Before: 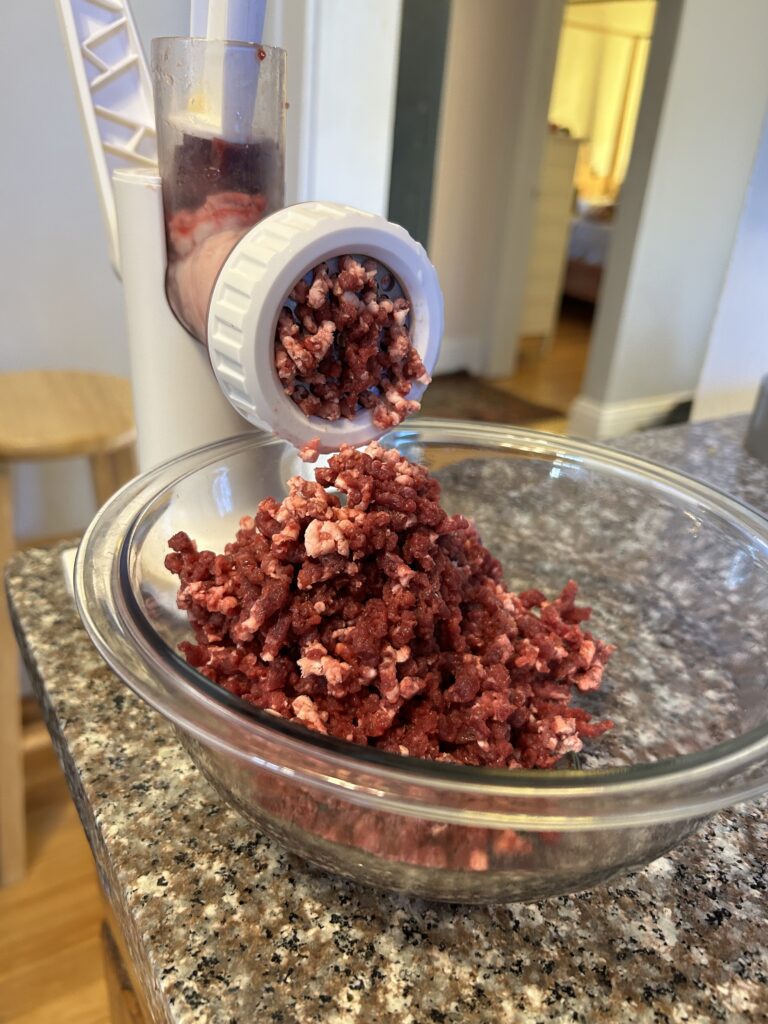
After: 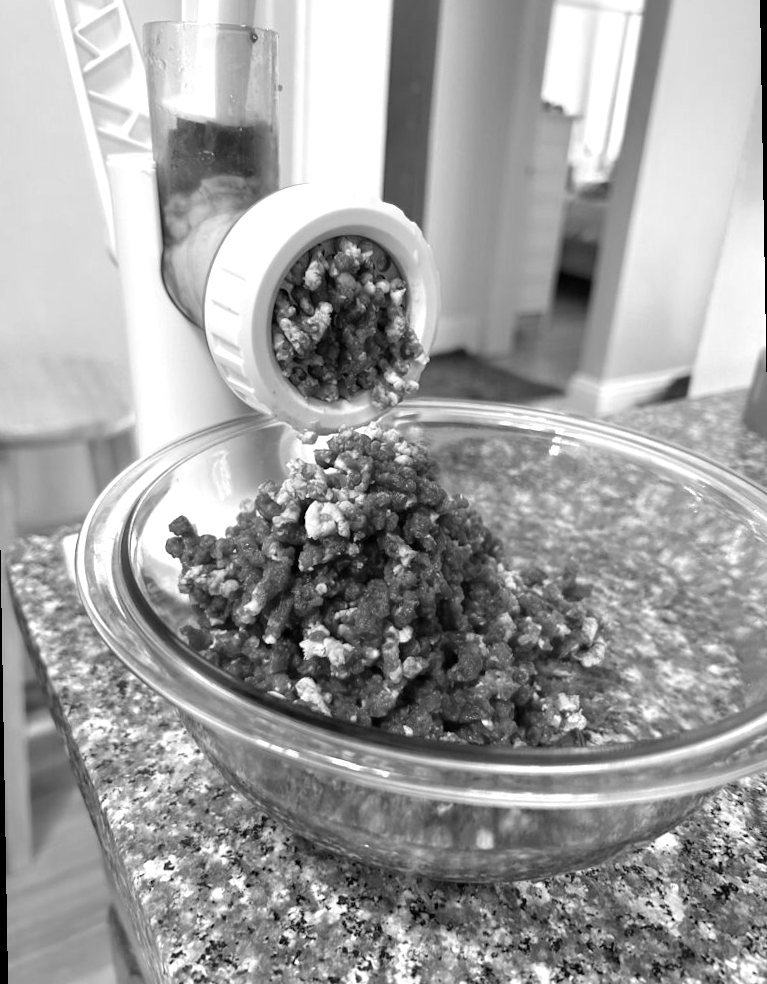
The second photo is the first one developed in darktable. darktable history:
exposure: exposure 0.6 EV, compensate highlight preservation false
monochrome: on, module defaults
rotate and perspective: rotation -1°, crop left 0.011, crop right 0.989, crop top 0.025, crop bottom 0.975
color balance rgb: linear chroma grading › shadows 19.44%, linear chroma grading › highlights 3.42%, linear chroma grading › mid-tones 10.16%
